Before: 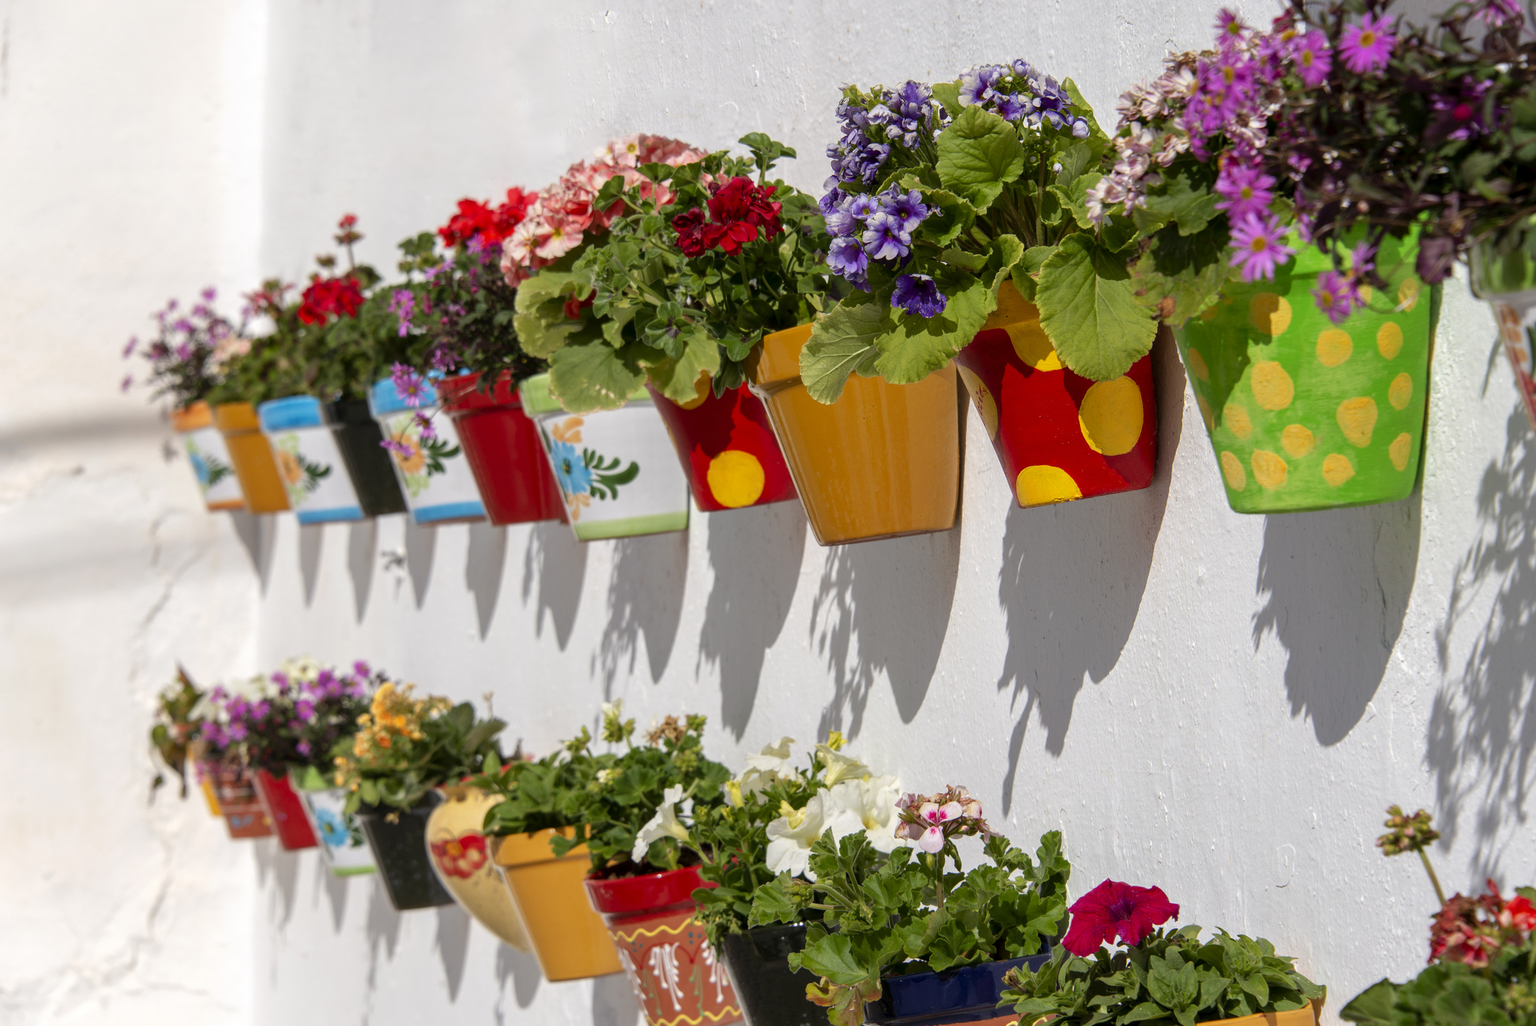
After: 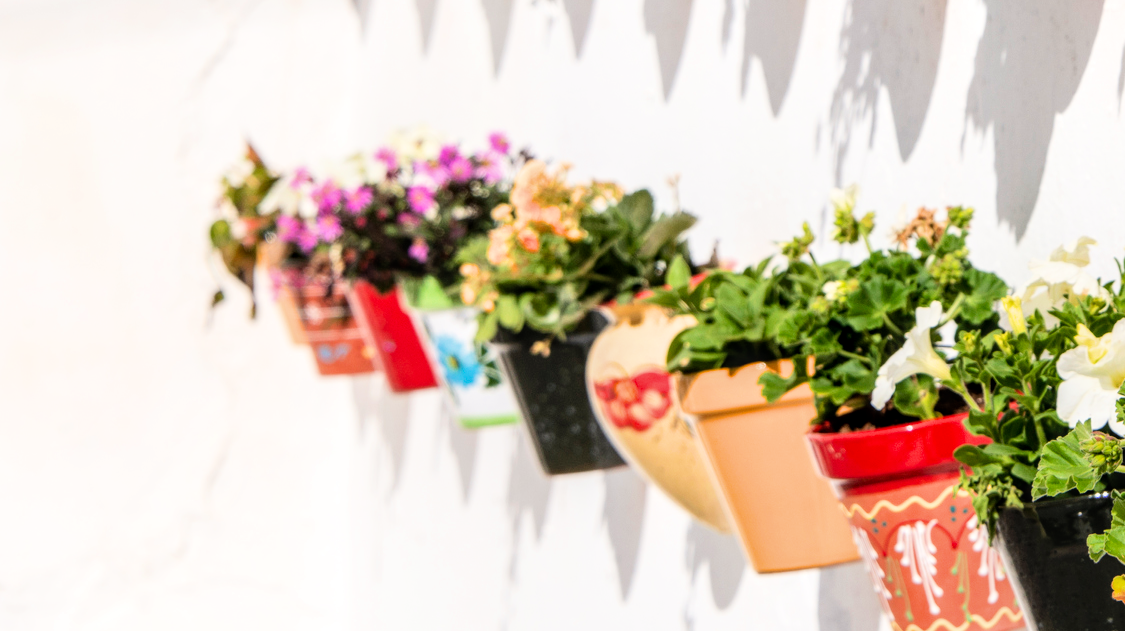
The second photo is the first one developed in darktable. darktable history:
filmic rgb: black relative exposure -8 EV, white relative exposure 4.02 EV, threshold 2.94 EV, hardness 4.15, contrast 1.359, iterations of high-quality reconstruction 10, contrast in shadows safe, enable highlight reconstruction true
exposure: black level correction 0, exposure 1.2 EV, compensate exposure bias true, compensate highlight preservation false
local contrast: on, module defaults
crop and rotate: top 55.262%, right 46.902%, bottom 0.104%
